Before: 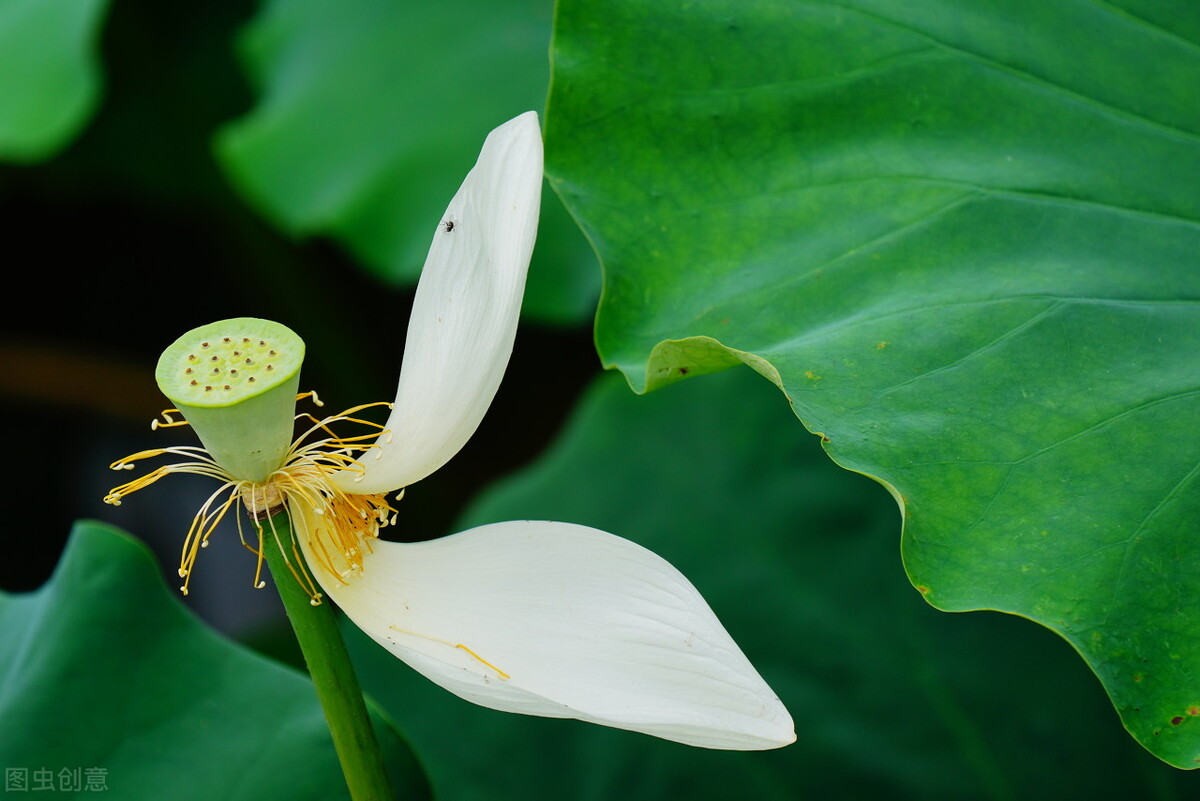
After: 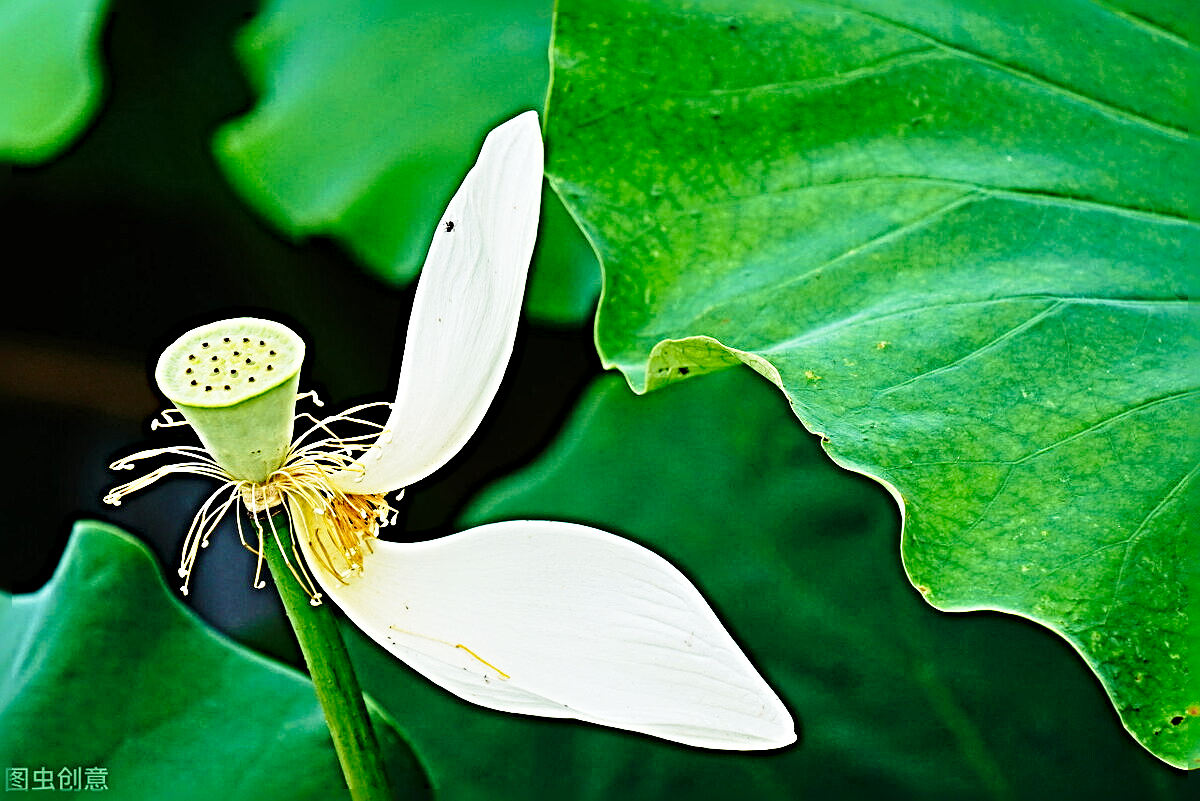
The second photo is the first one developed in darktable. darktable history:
velvia: on, module defaults
base curve: curves: ch0 [(0, 0) (0.028, 0.03) (0.121, 0.232) (0.46, 0.748) (0.859, 0.968) (1, 1)], preserve colors none
sharpen: radius 6.298, amount 1.788, threshold 0.117
